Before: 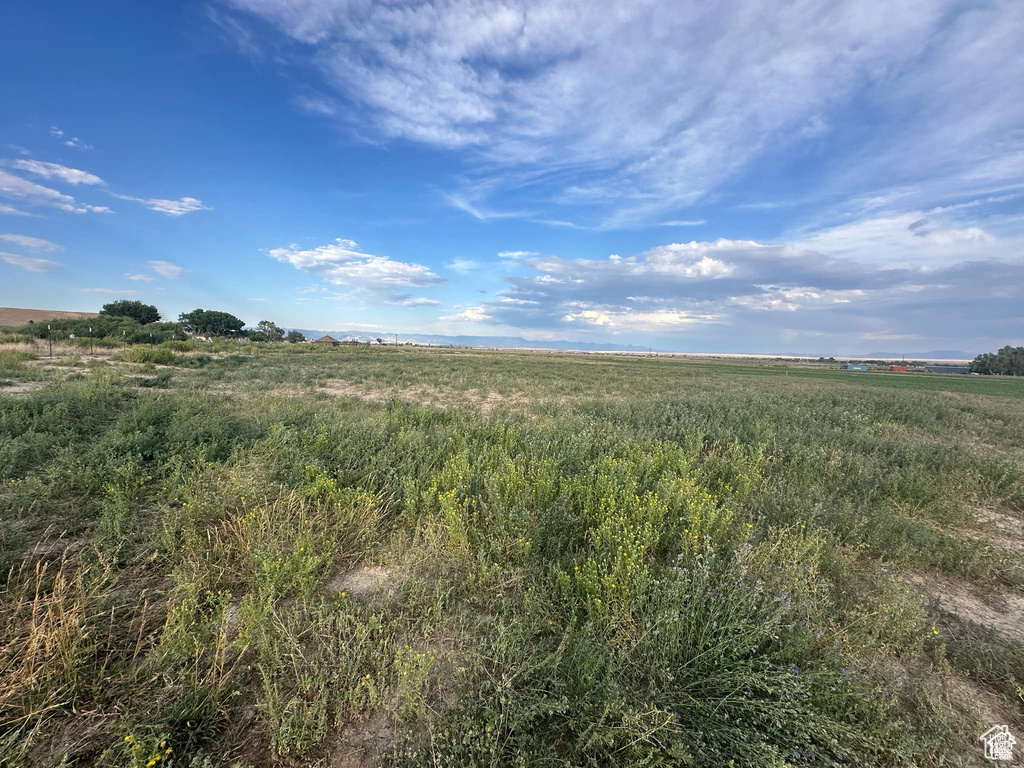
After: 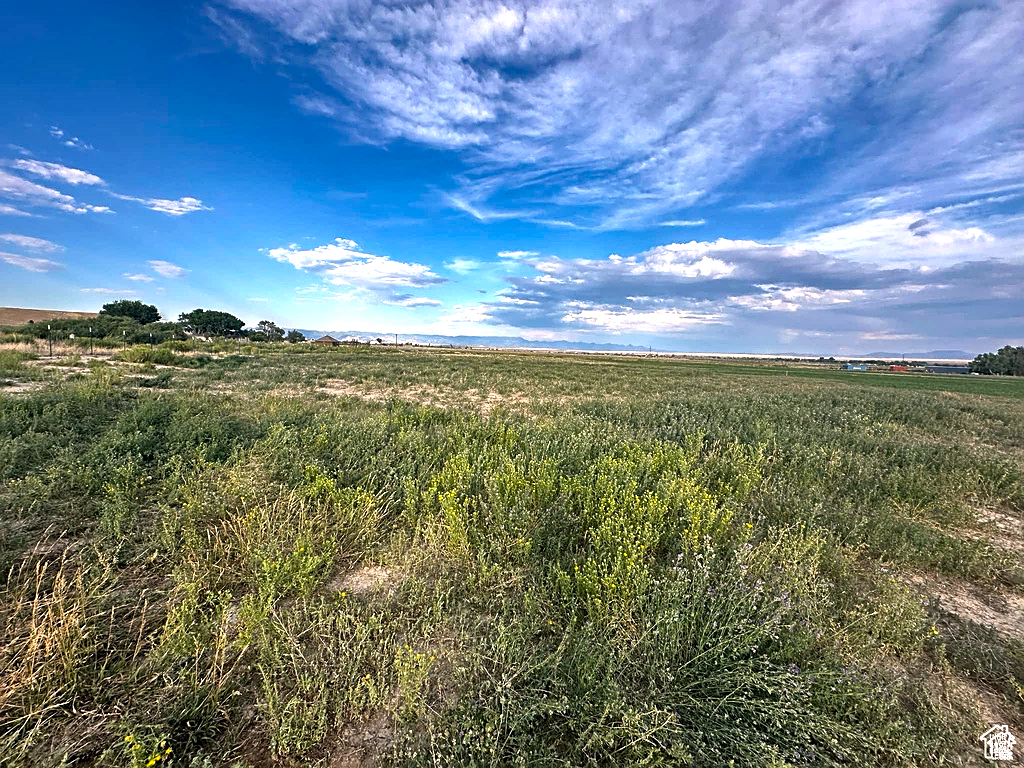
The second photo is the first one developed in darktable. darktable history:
sharpen: on, module defaults
shadows and highlights: soften with gaussian
haze removal: strength 0.288, distance 0.257, compatibility mode true, adaptive false
color balance rgb: power › hue 63.19°, highlights gain › chroma 0.994%, highlights gain › hue 24.84°, global offset › hue 171.78°, perceptual saturation grading › global saturation 17.621%, perceptual brilliance grading › highlights 16.263%, perceptual brilliance grading › shadows -14.181%
